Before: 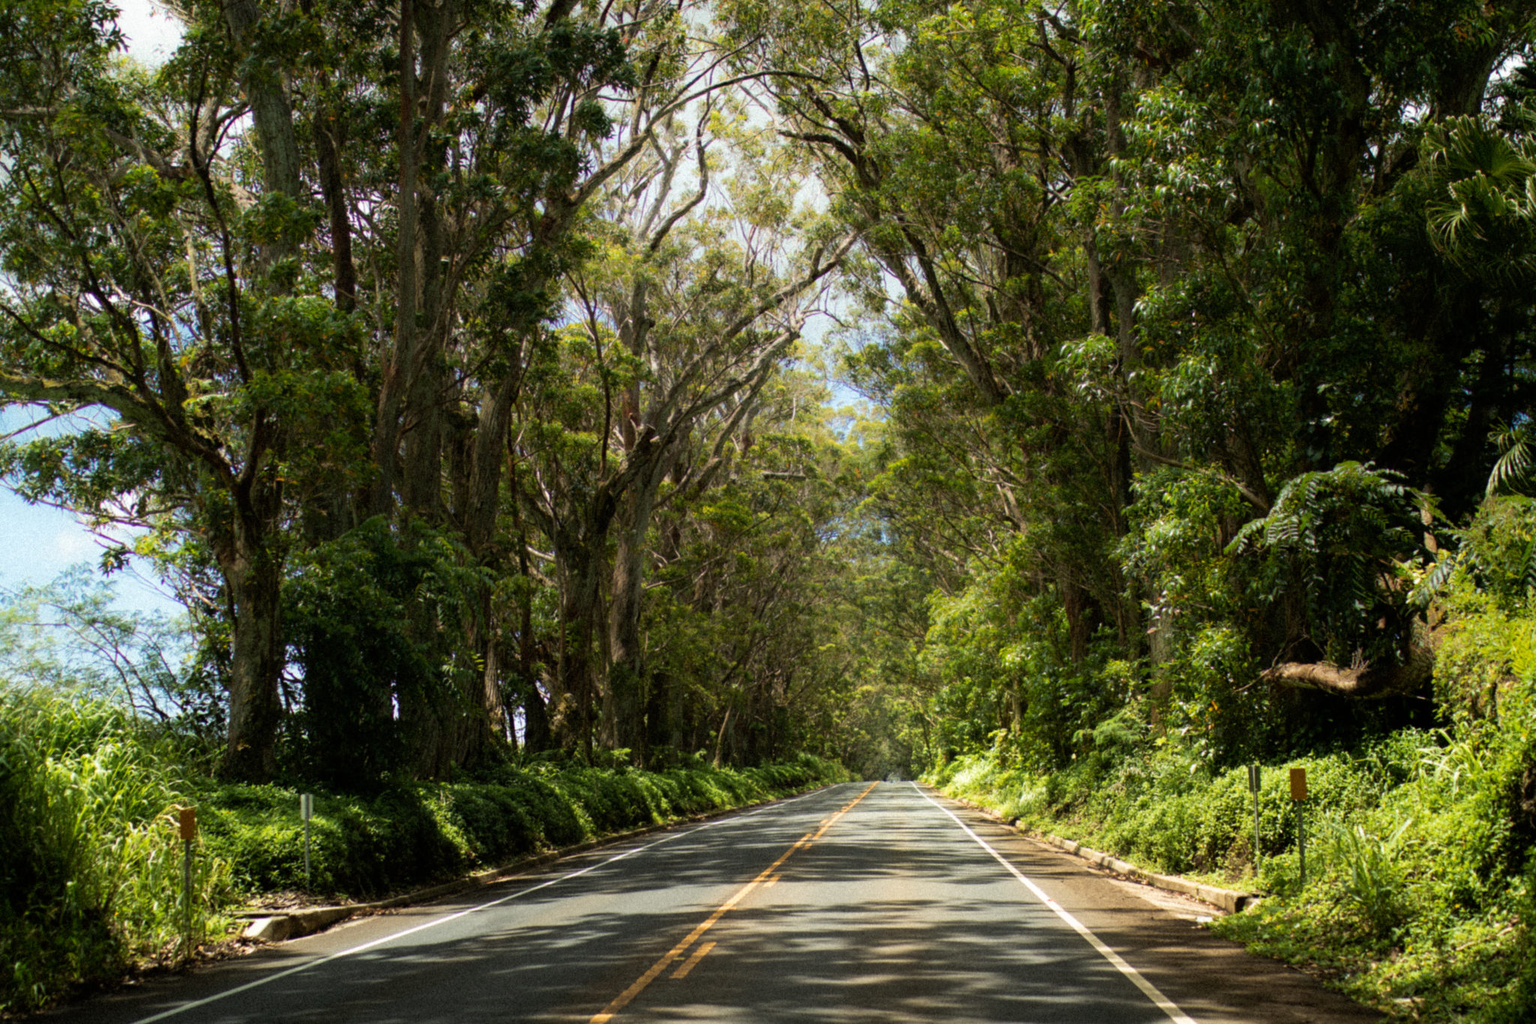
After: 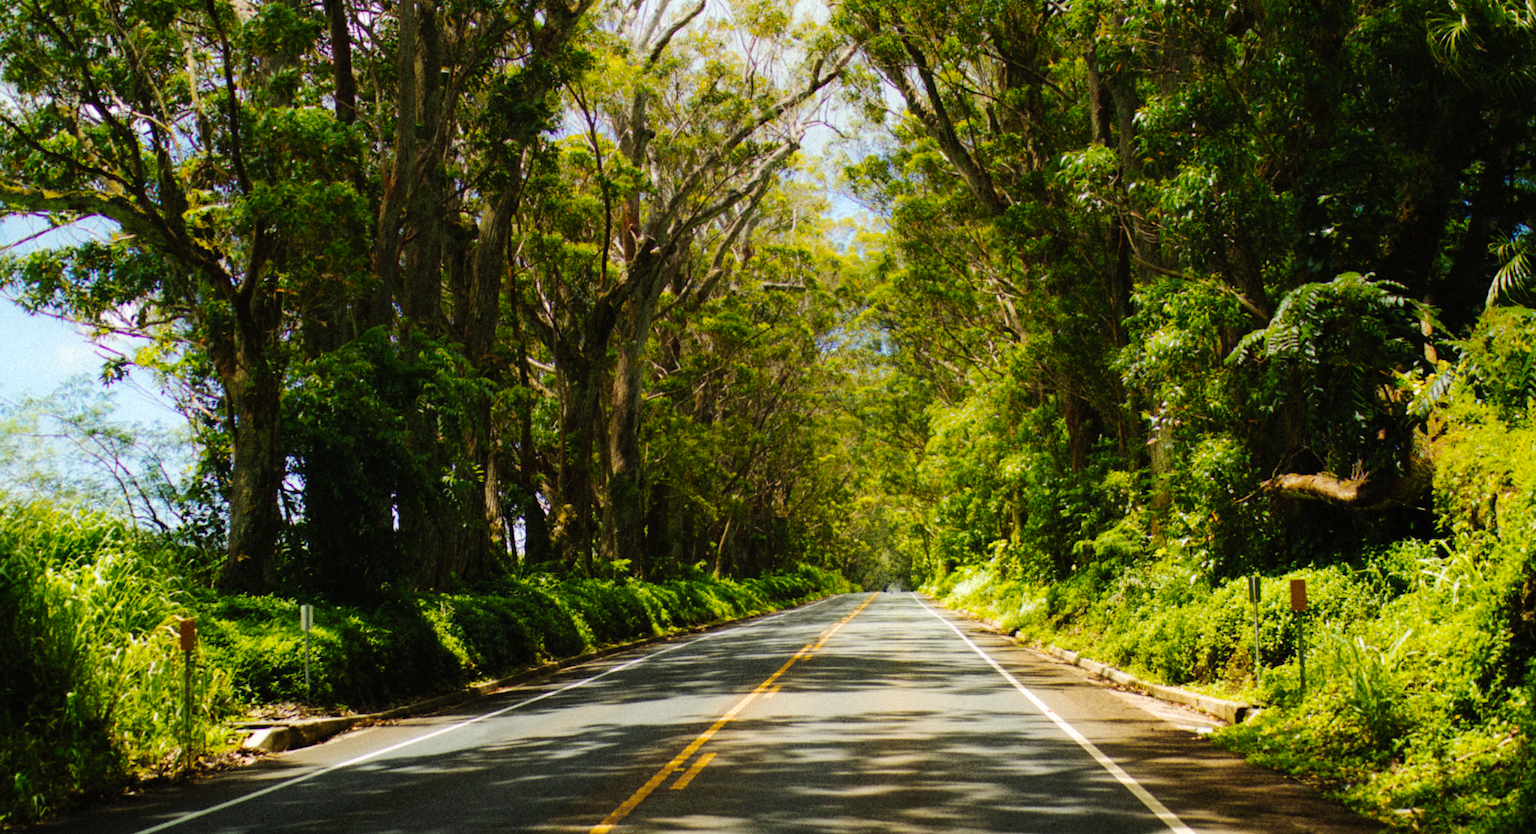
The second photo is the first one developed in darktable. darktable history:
crop and rotate: top 18.507%
color balance rgb: perceptual saturation grading › global saturation 20%, global vibrance 20%
tone curve: curves: ch0 [(0, 0) (0.003, 0.015) (0.011, 0.021) (0.025, 0.032) (0.044, 0.046) (0.069, 0.062) (0.1, 0.08) (0.136, 0.117) (0.177, 0.165) (0.224, 0.221) (0.277, 0.298) (0.335, 0.385) (0.399, 0.469) (0.468, 0.558) (0.543, 0.637) (0.623, 0.708) (0.709, 0.771) (0.801, 0.84) (0.898, 0.907) (1, 1)], preserve colors none
